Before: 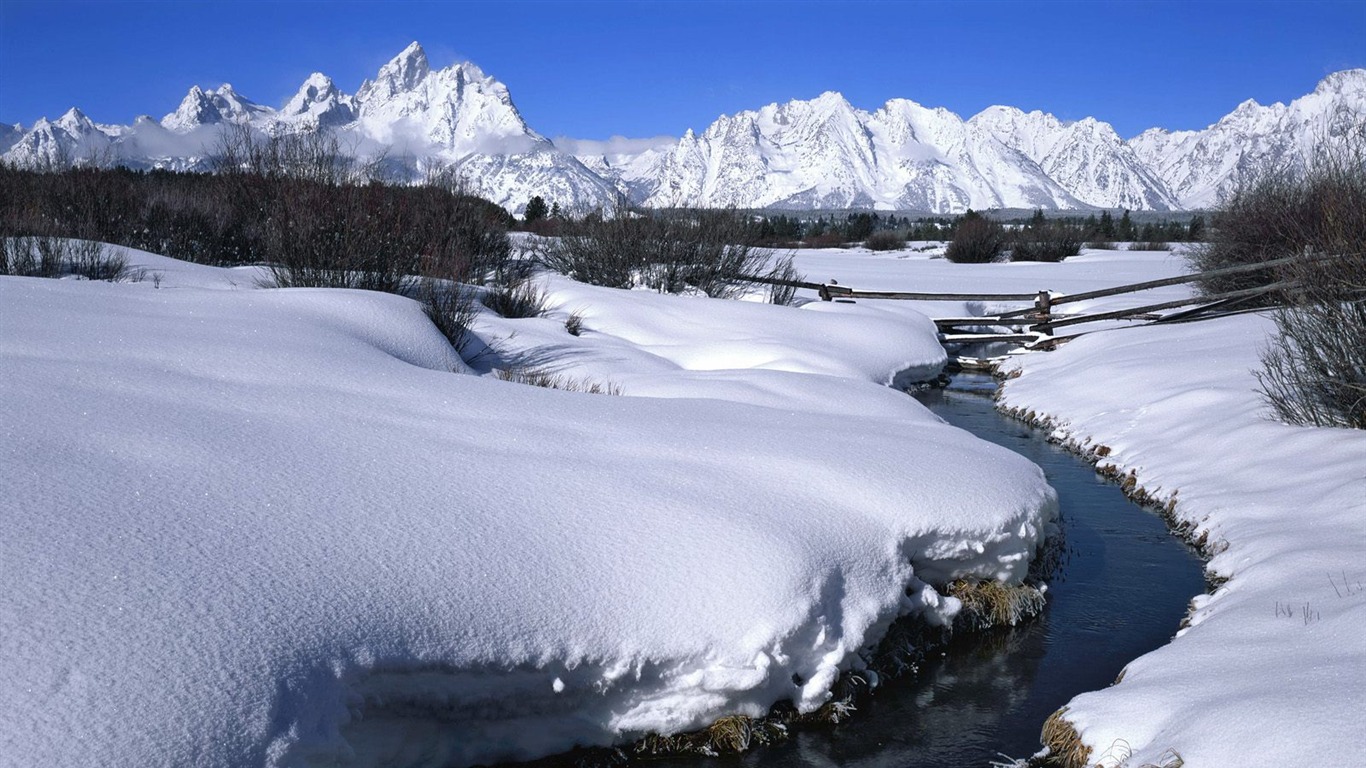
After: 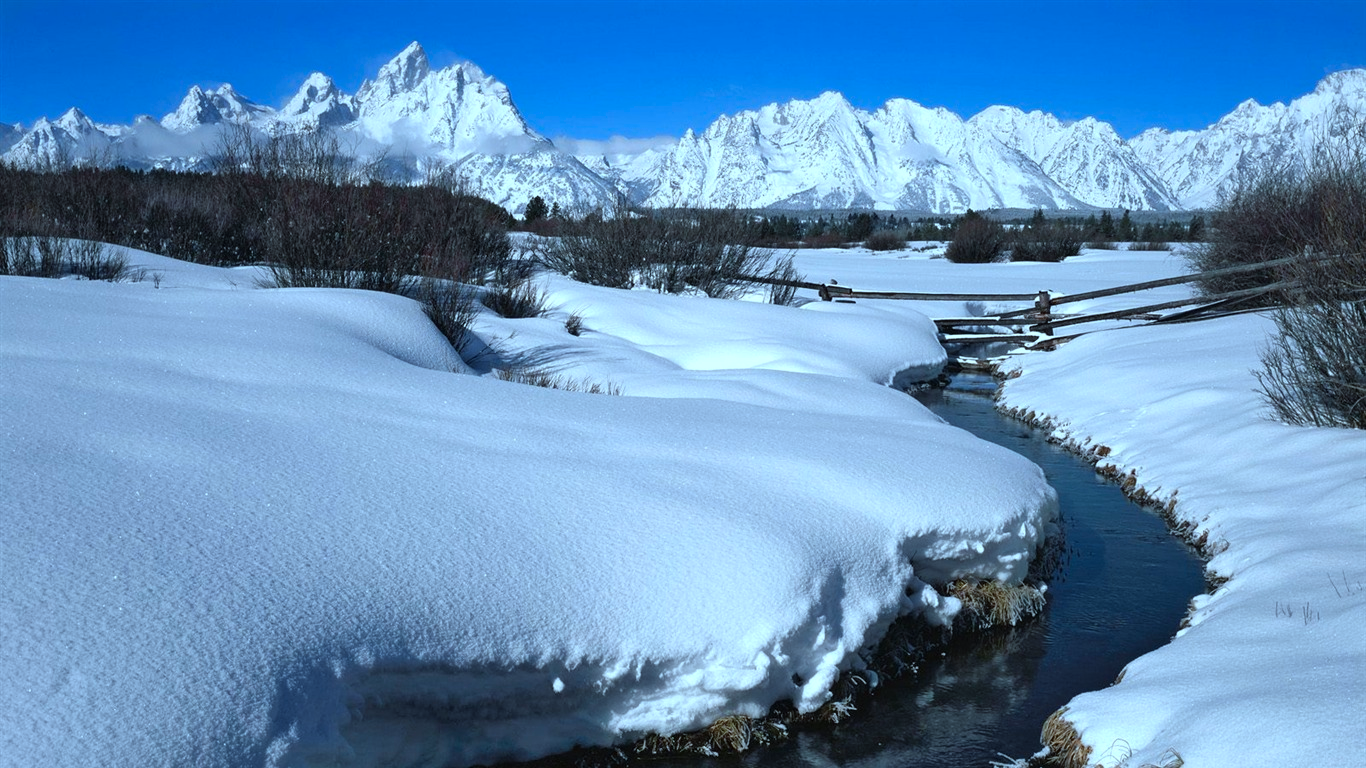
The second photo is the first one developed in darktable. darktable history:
color correction: highlights a* -12.05, highlights b* -15.7
shadows and highlights: shadows 52.38, highlights -28.26, soften with gaussian
